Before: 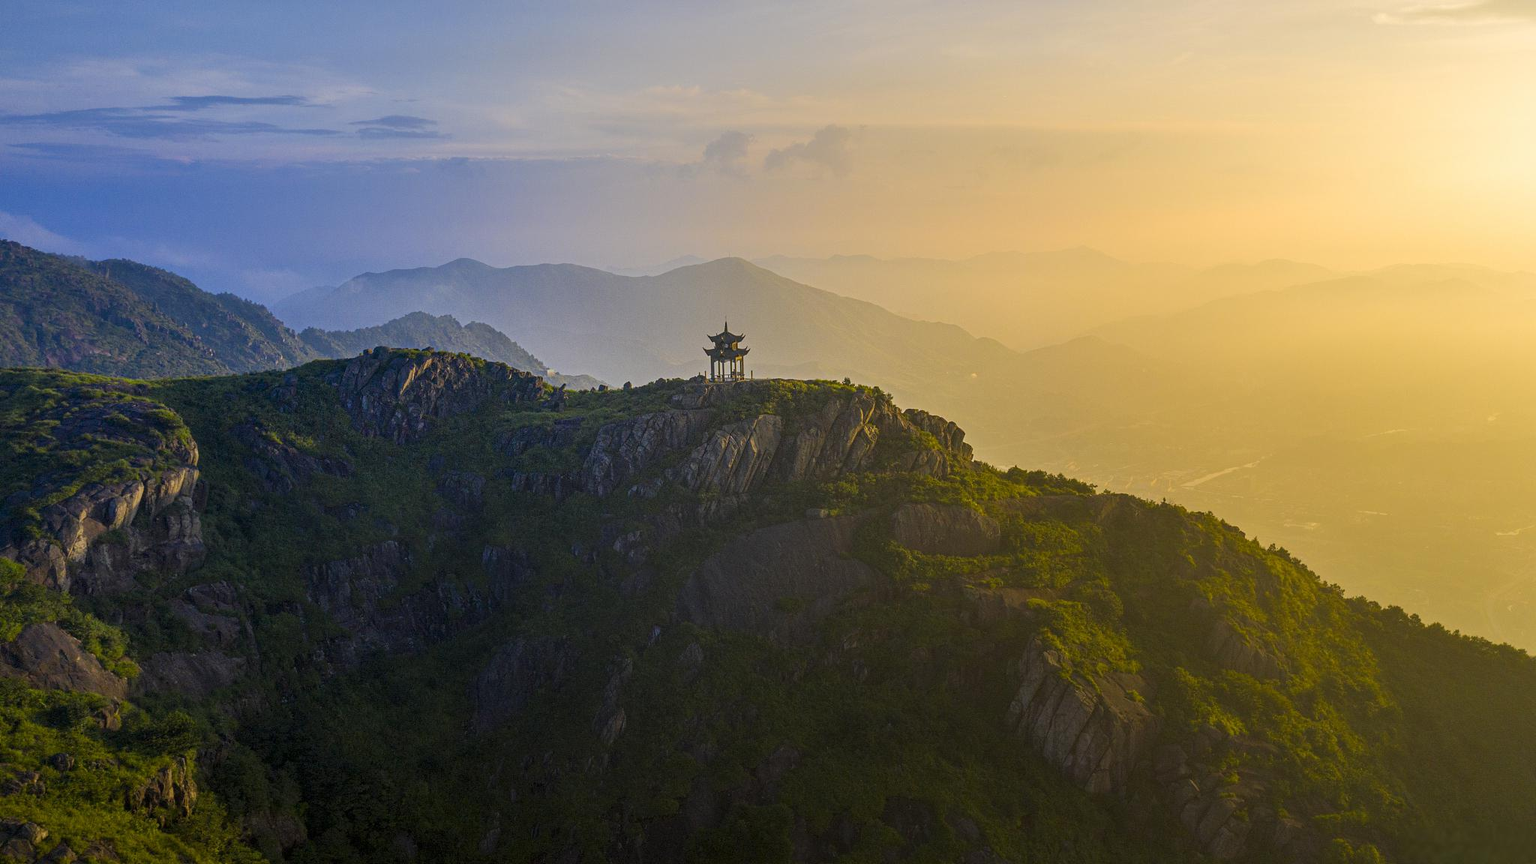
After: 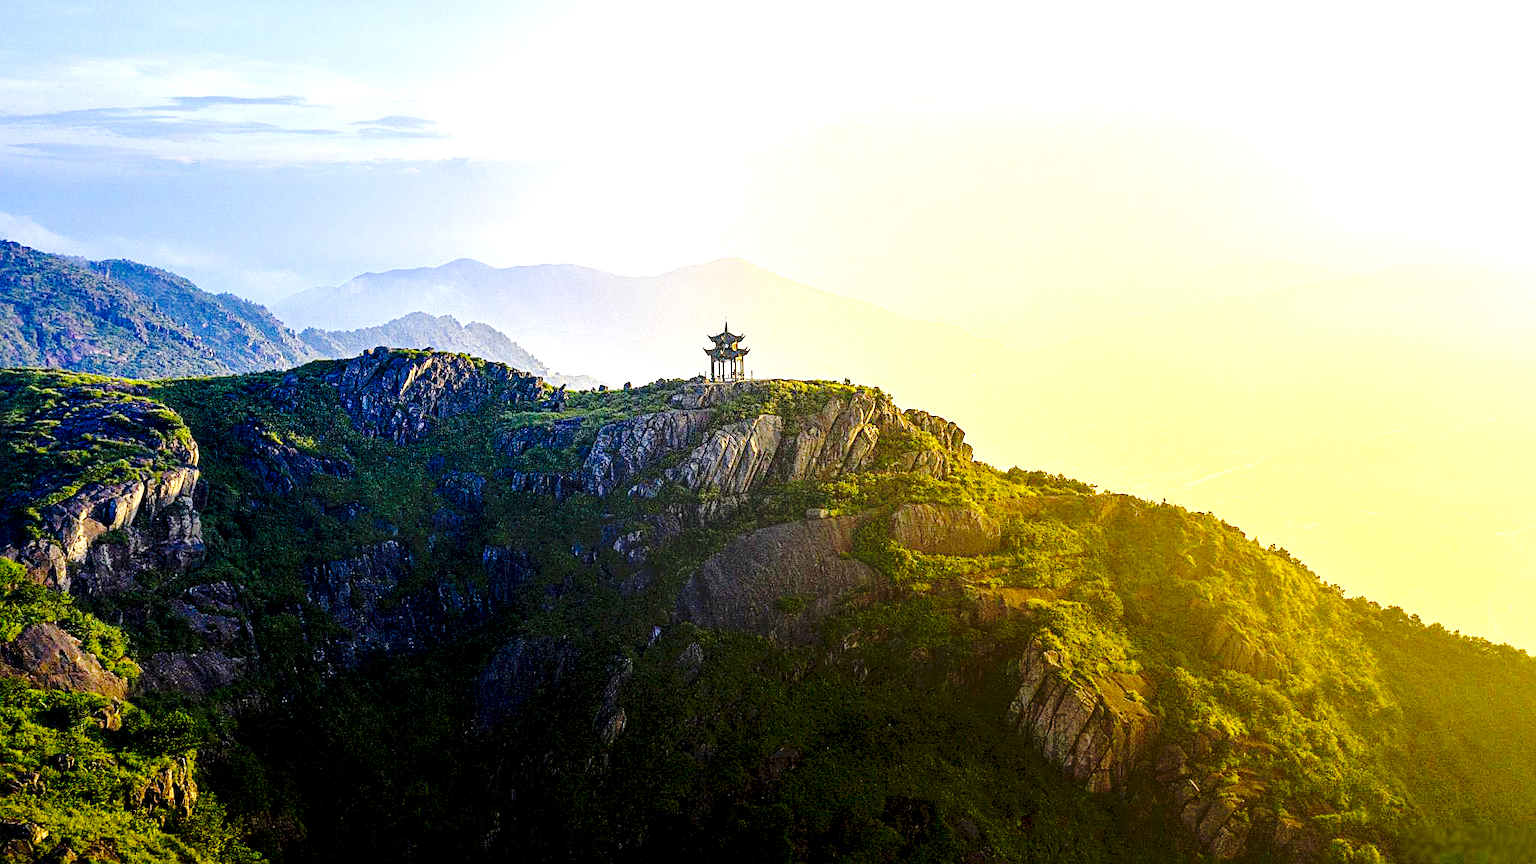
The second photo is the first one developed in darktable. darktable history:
tone curve: curves: ch0 [(0, 0) (0.003, 0.084) (0.011, 0.084) (0.025, 0.084) (0.044, 0.084) (0.069, 0.085) (0.1, 0.09) (0.136, 0.1) (0.177, 0.119) (0.224, 0.144) (0.277, 0.205) (0.335, 0.298) (0.399, 0.417) (0.468, 0.525) (0.543, 0.631) (0.623, 0.72) (0.709, 0.8) (0.801, 0.867) (0.898, 0.934) (1, 1)], preserve colors none
sharpen: on, module defaults
exposure: black level correction 0.014, exposure 1.783 EV, compensate highlight preservation false
